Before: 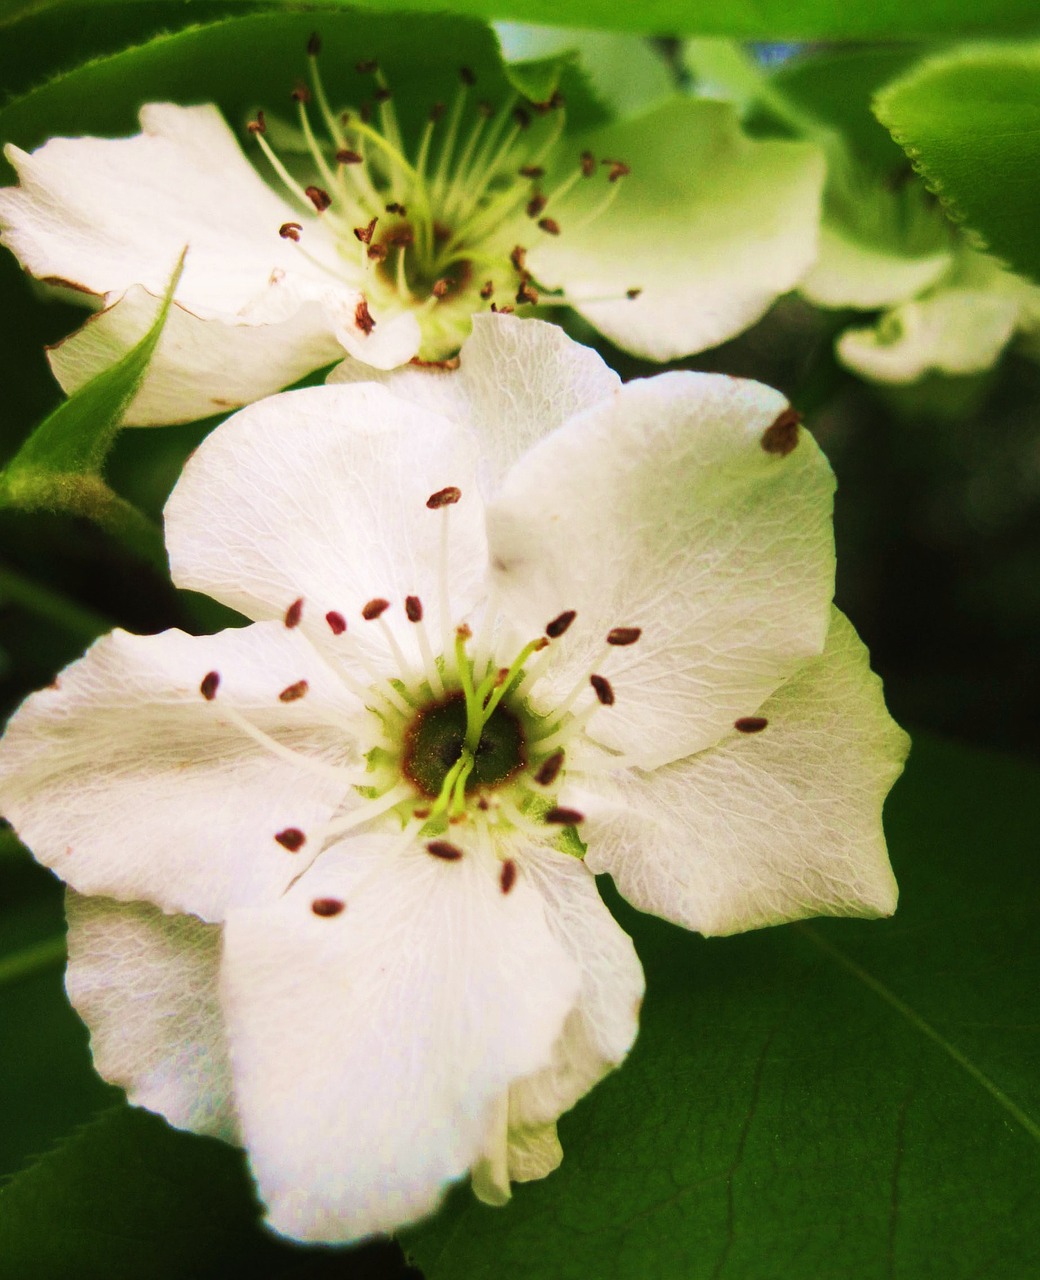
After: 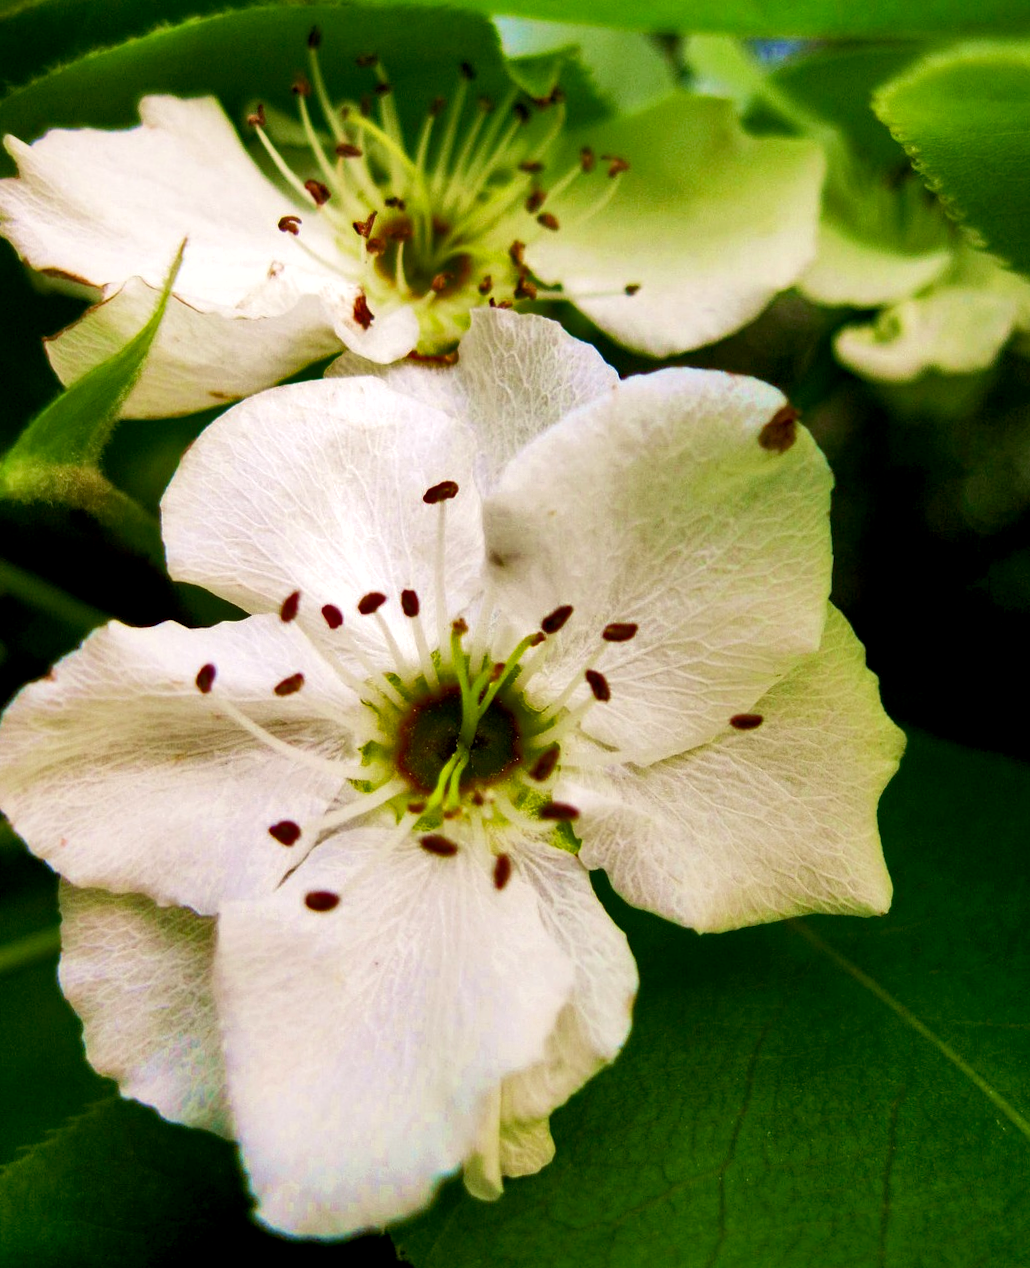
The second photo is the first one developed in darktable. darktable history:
crop and rotate: angle -0.428°
haze removal: compatibility mode true, adaptive false
tone equalizer: edges refinement/feathering 500, mask exposure compensation -1.57 EV, preserve details no
exposure: black level correction 0.007, exposure 0.103 EV, compensate exposure bias true, compensate highlight preservation false
shadows and highlights: radius 109.06, shadows 45, highlights -67.54, low approximation 0.01, soften with gaussian
